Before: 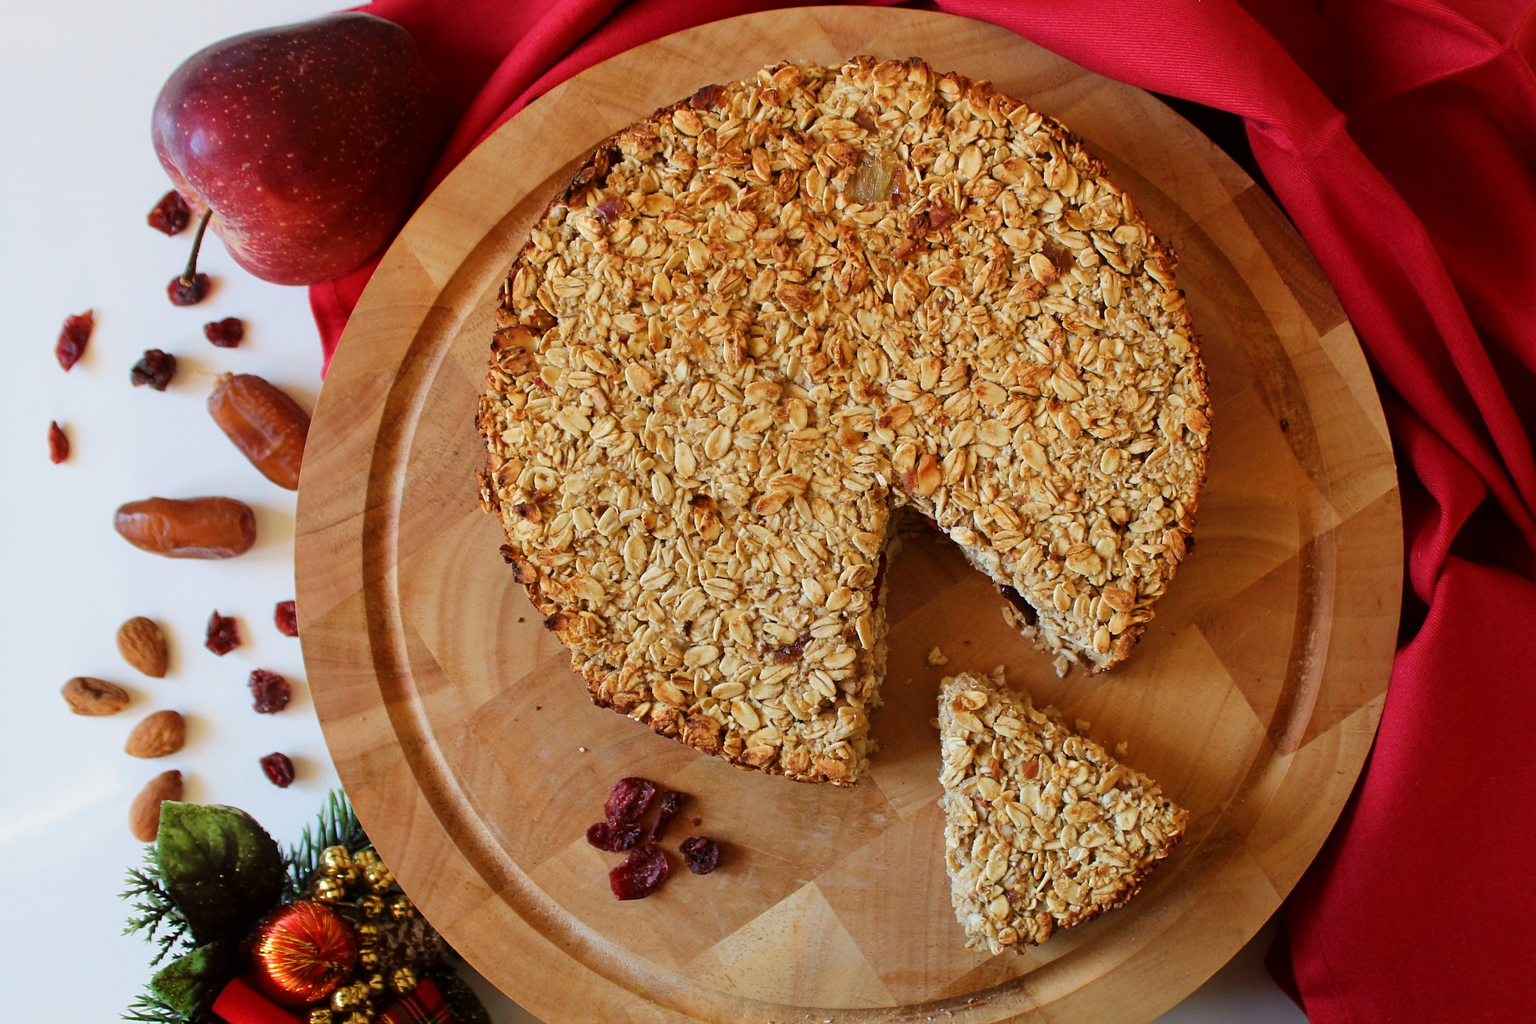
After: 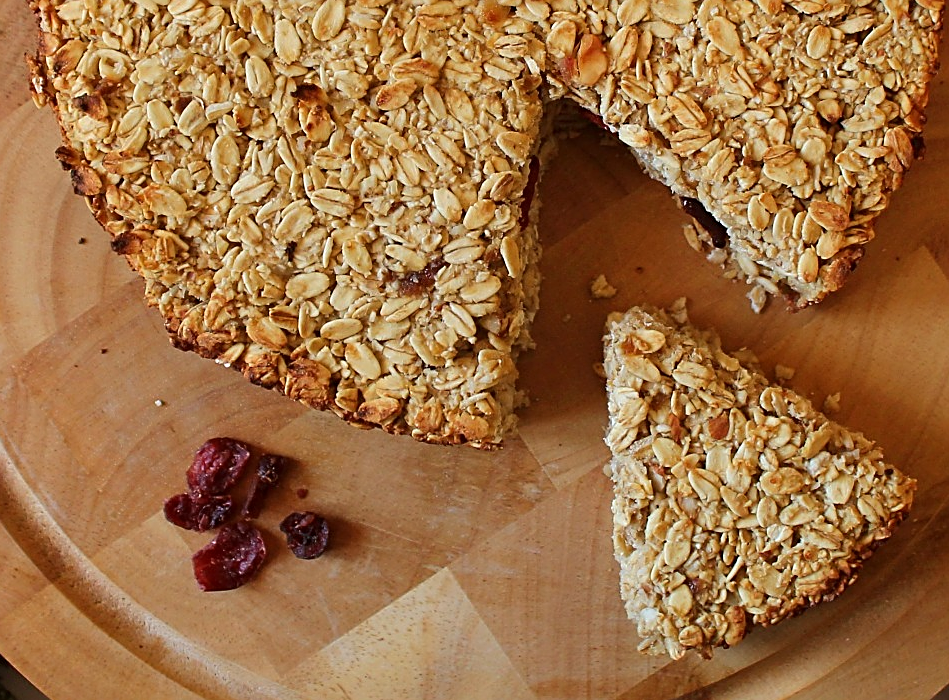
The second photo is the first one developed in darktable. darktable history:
tone equalizer: on, module defaults
sharpen: on, module defaults
crop: left 29.672%, top 41.786%, right 20.851%, bottom 3.487%
